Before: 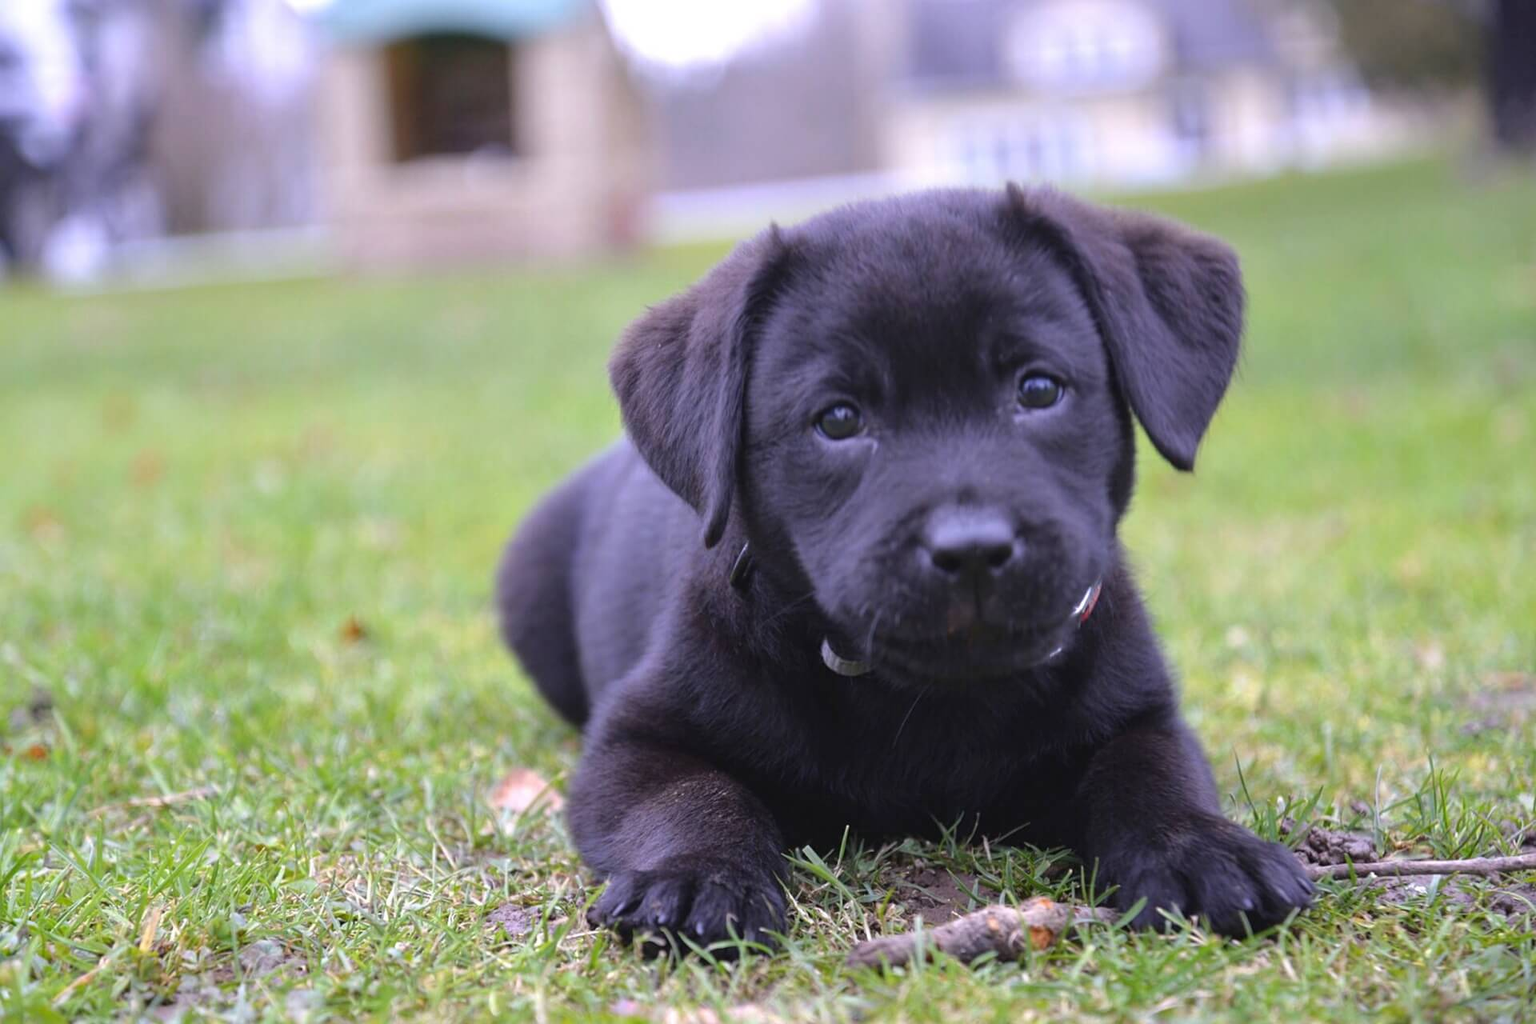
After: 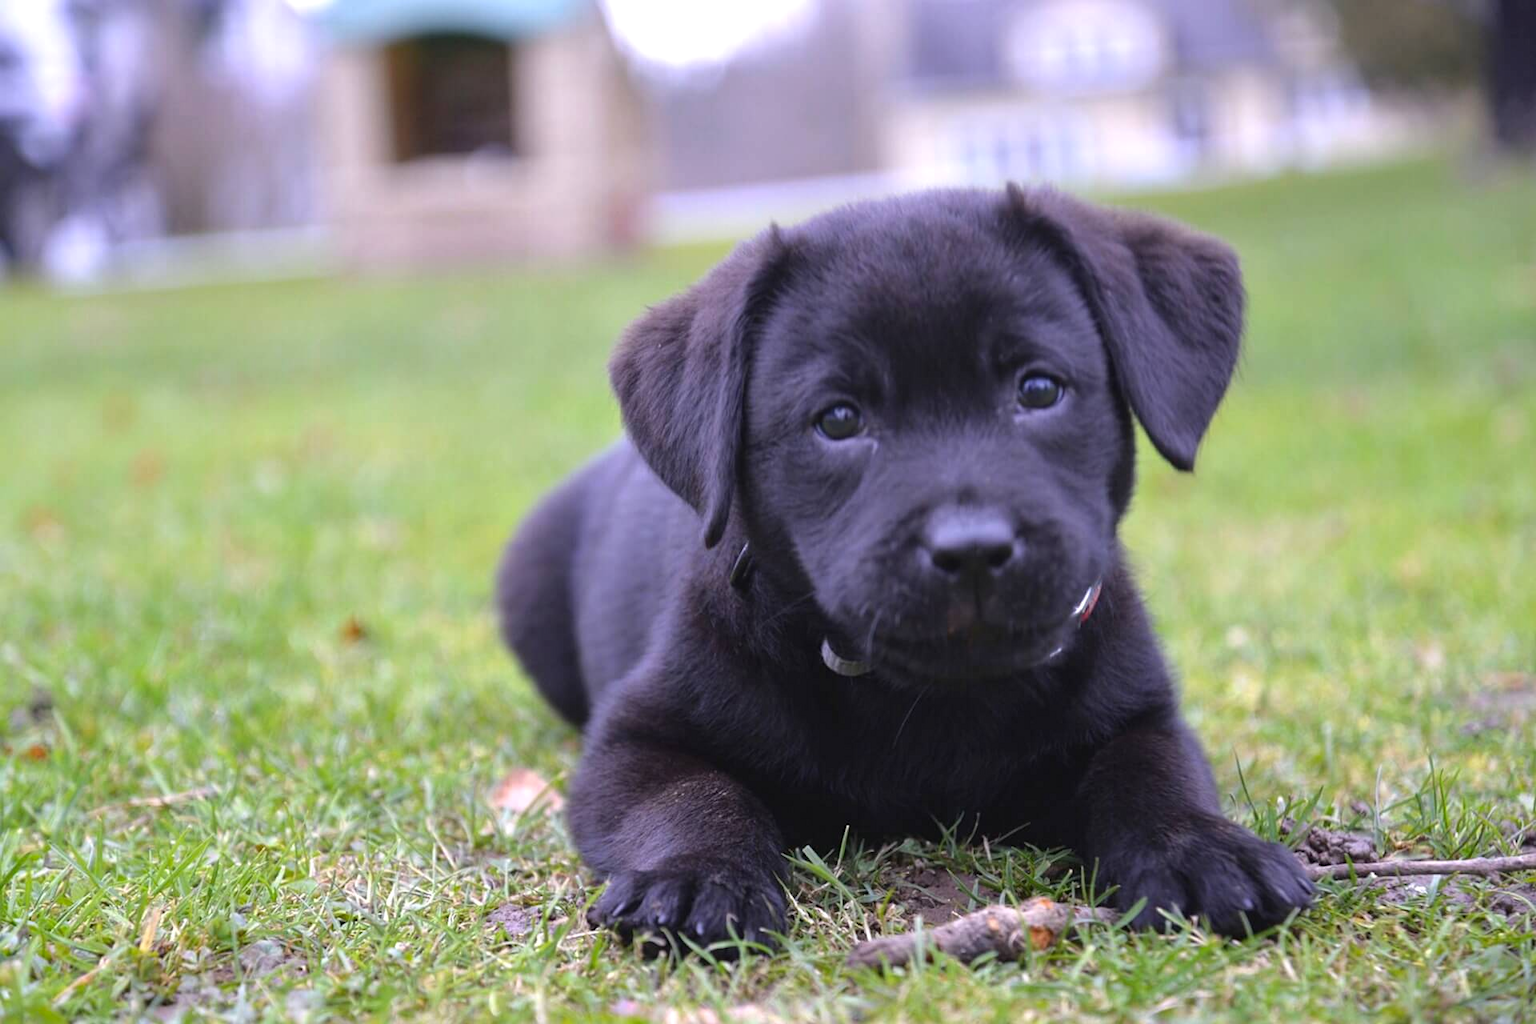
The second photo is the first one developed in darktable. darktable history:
color balance rgb: perceptual saturation grading › global saturation 3.7%, global vibrance 5.56%, contrast 3.24%
